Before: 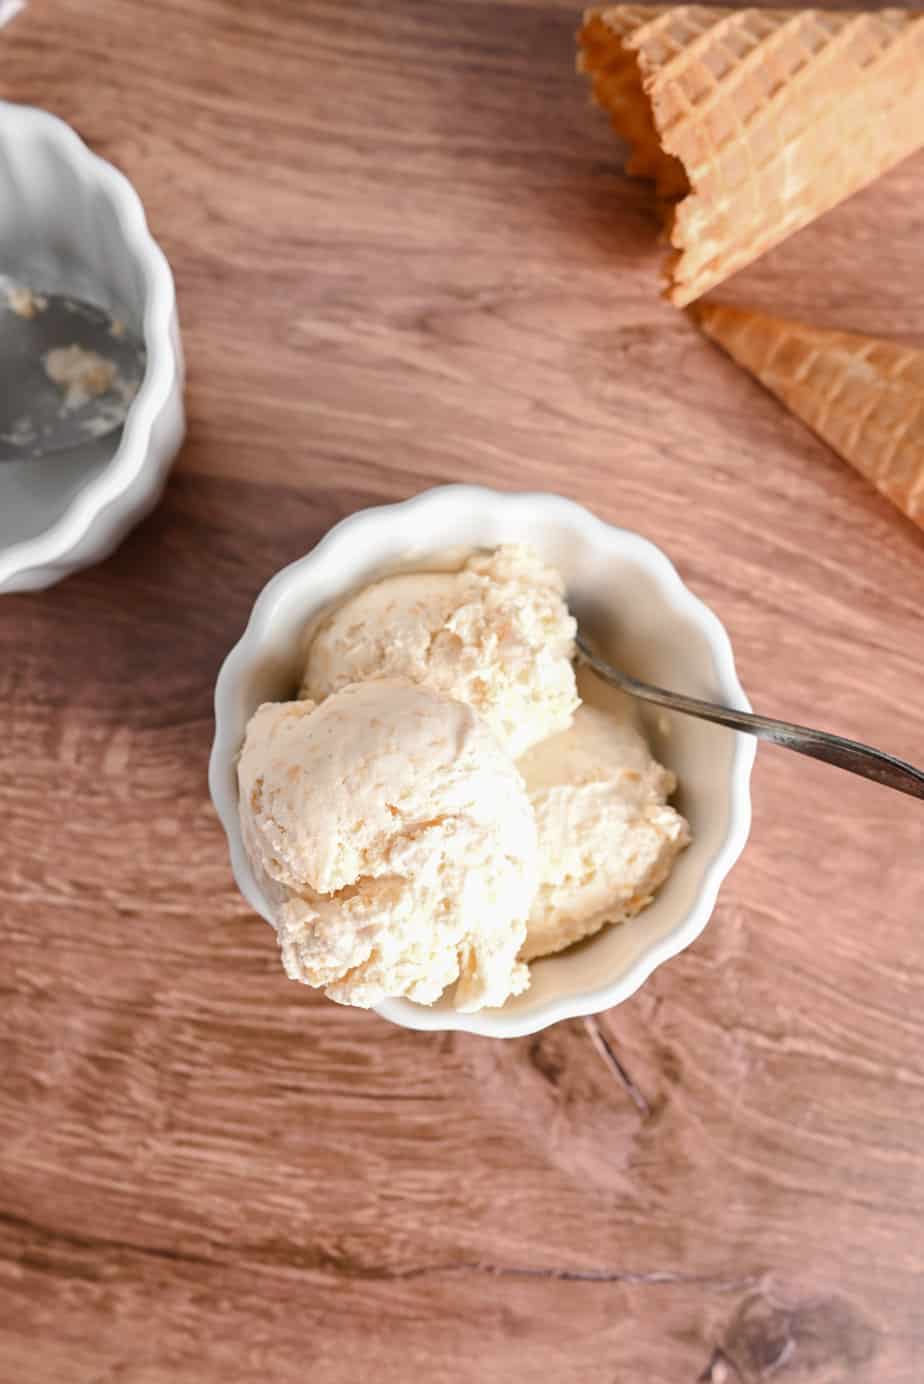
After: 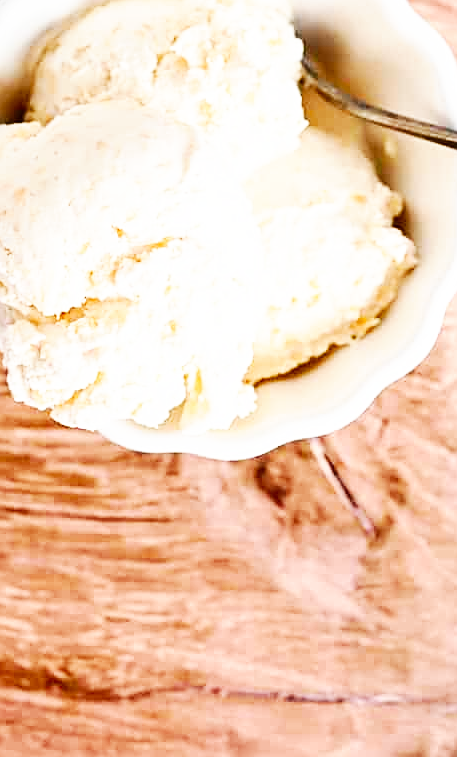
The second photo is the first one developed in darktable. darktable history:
crop: left 29.672%, top 41.786%, right 20.851%, bottom 3.487%
contrast brightness saturation: contrast 0.07, brightness -0.14, saturation 0.11
sharpen: on, module defaults
base curve: curves: ch0 [(0, 0) (0.007, 0.004) (0.027, 0.03) (0.046, 0.07) (0.207, 0.54) (0.442, 0.872) (0.673, 0.972) (1, 1)], preserve colors none
